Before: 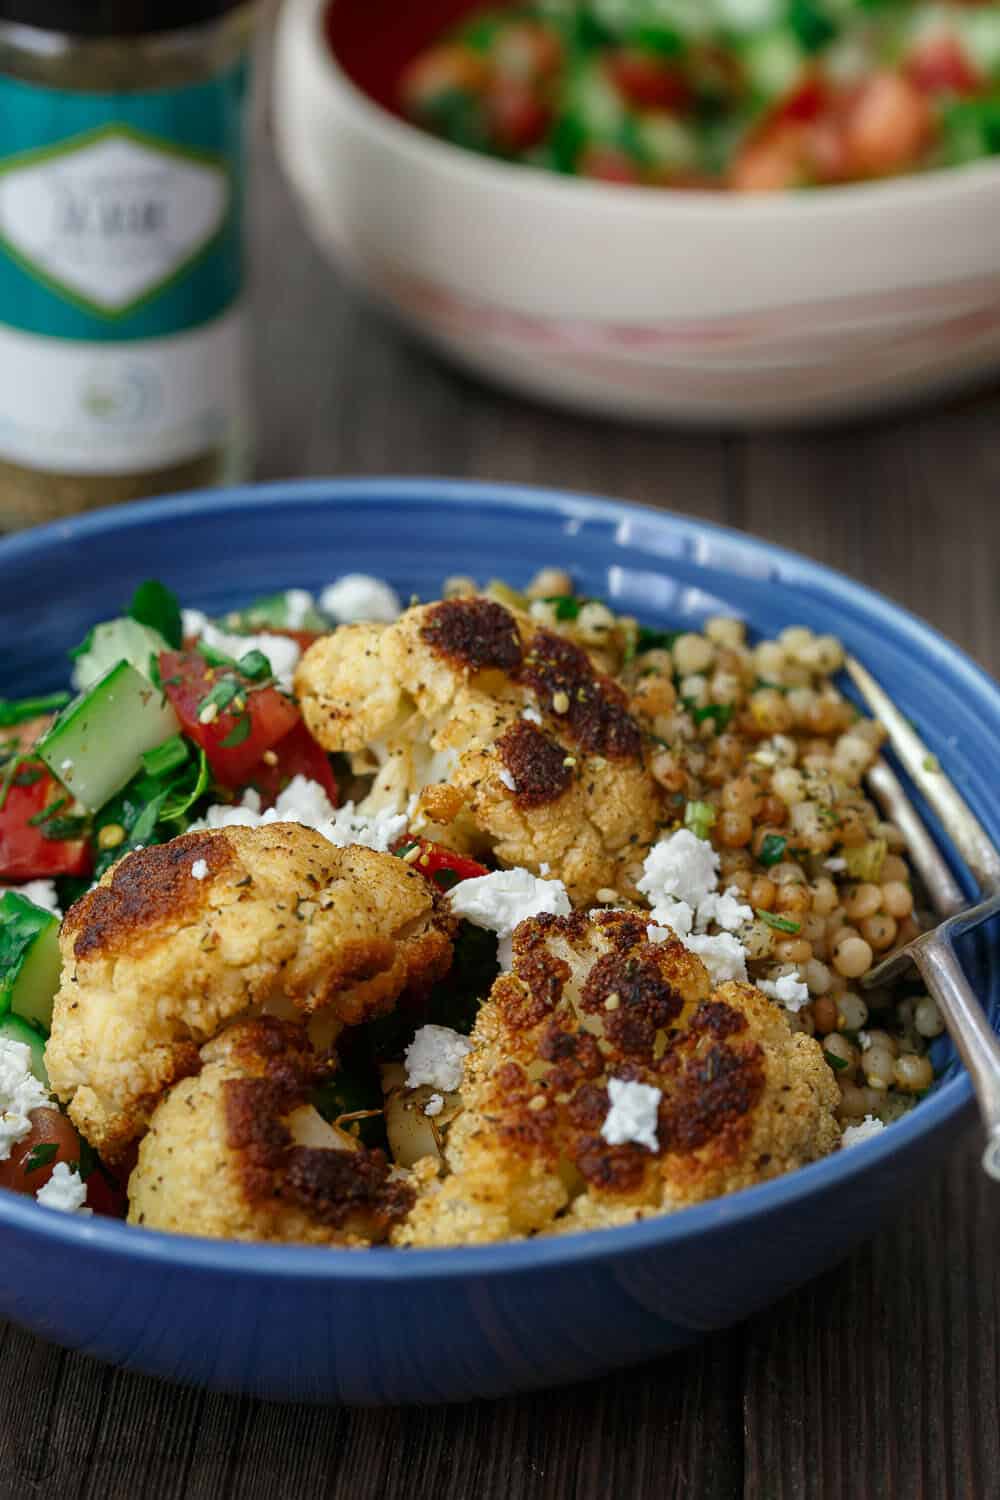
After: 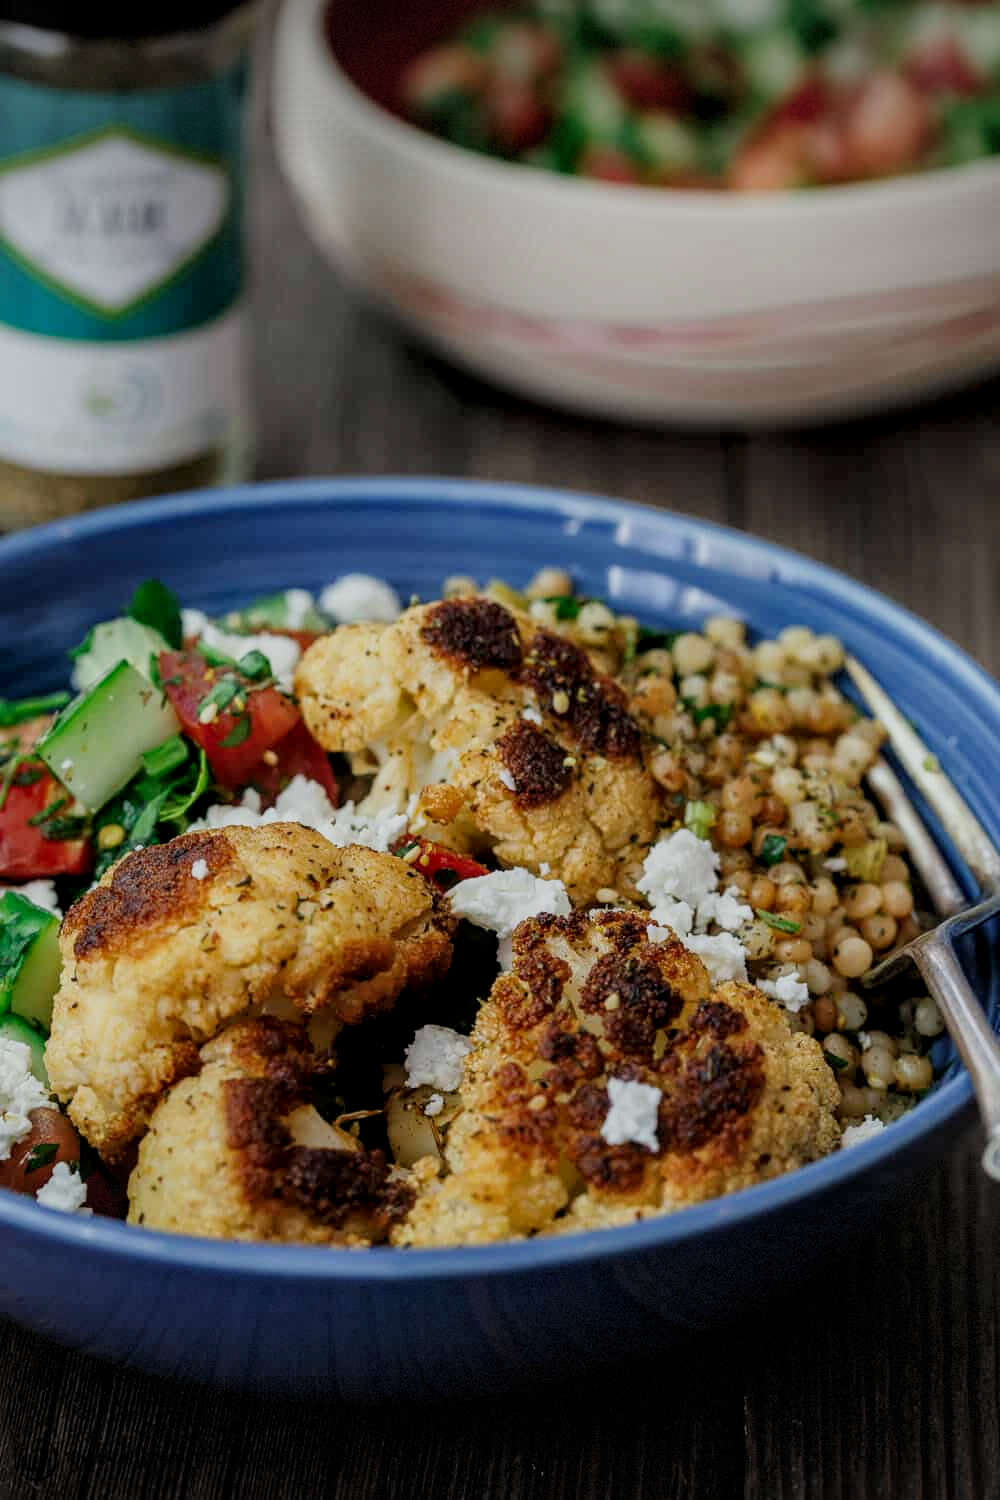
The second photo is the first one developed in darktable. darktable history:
local contrast: on, module defaults
vignetting: fall-off start 100%, brightness -0.406, saturation -0.3, width/height ratio 1.324, dithering 8-bit output, unbound false
filmic rgb: black relative exposure -7.65 EV, white relative exposure 4.56 EV, hardness 3.61
